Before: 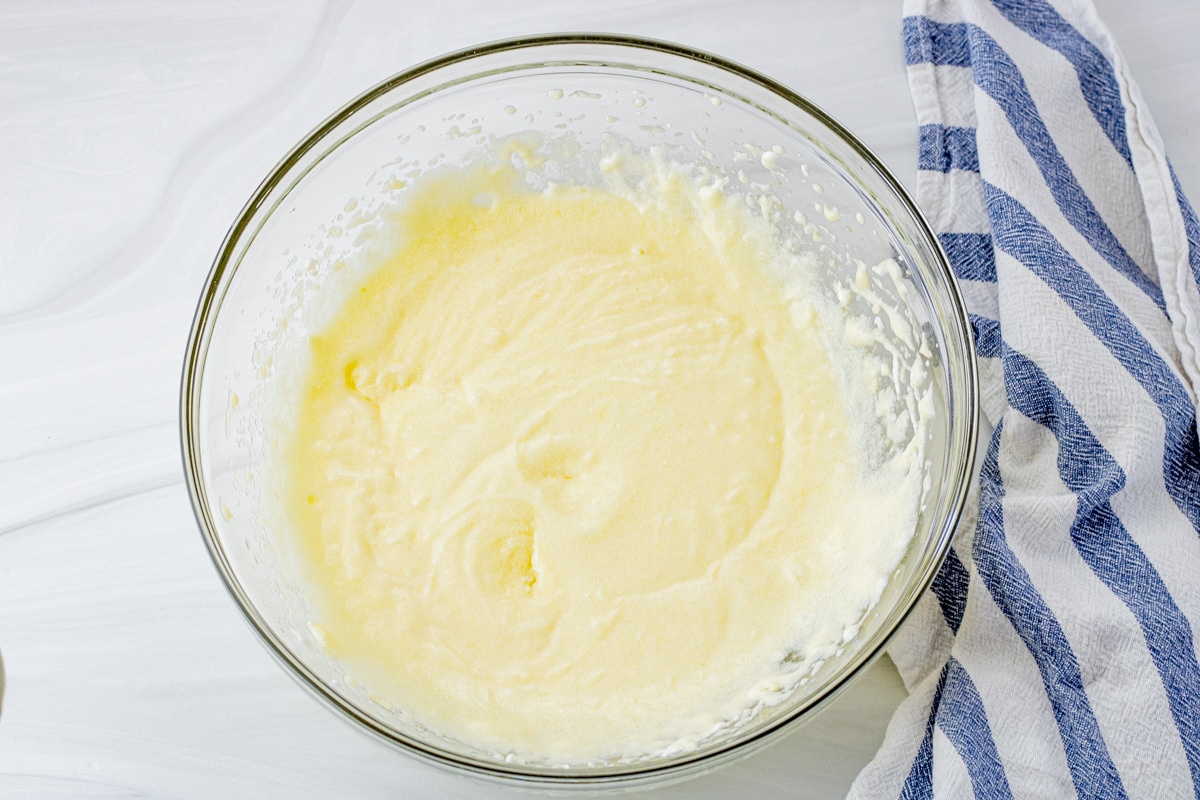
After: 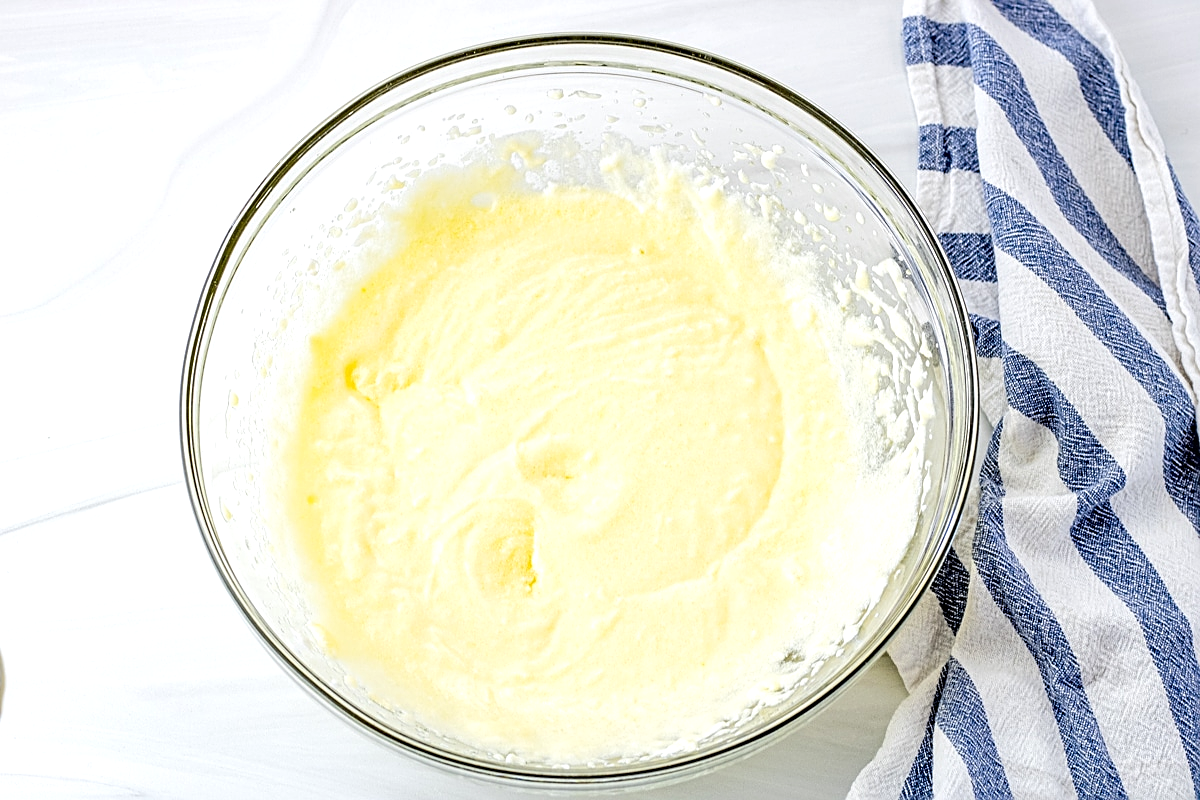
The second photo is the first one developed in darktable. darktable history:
tone equalizer: -8 EV -0.427 EV, -7 EV -0.384 EV, -6 EV -0.347 EV, -5 EV -0.226 EV, -3 EV 0.191 EV, -2 EV 0.335 EV, -1 EV 0.408 EV, +0 EV 0.439 EV, edges refinement/feathering 500, mask exposure compensation -1.57 EV, preserve details no
sharpen: on, module defaults
